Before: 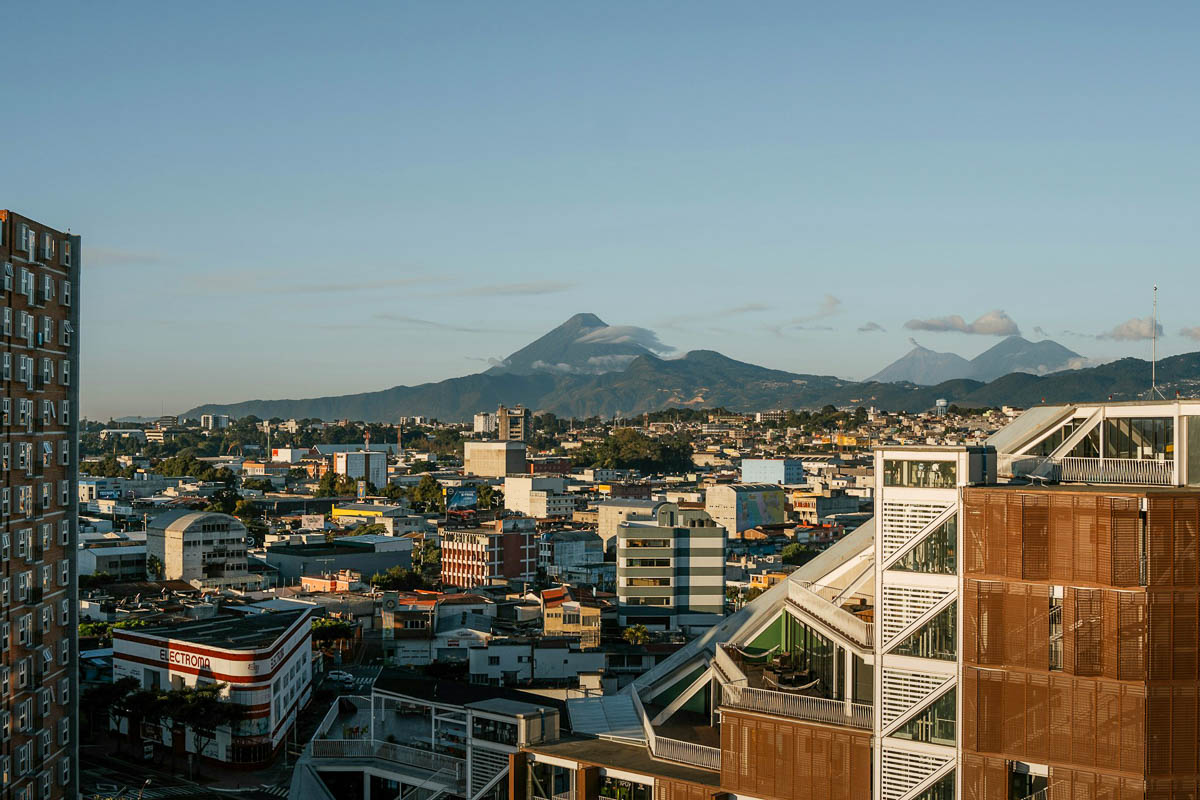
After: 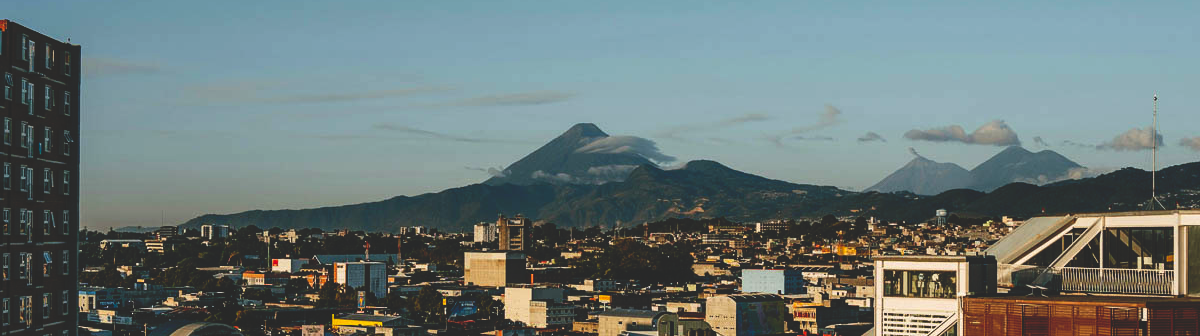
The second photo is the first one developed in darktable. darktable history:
base curve: curves: ch0 [(0, 0.02) (0.083, 0.036) (1, 1)], preserve colors none
crop and rotate: top 23.789%, bottom 34.172%
